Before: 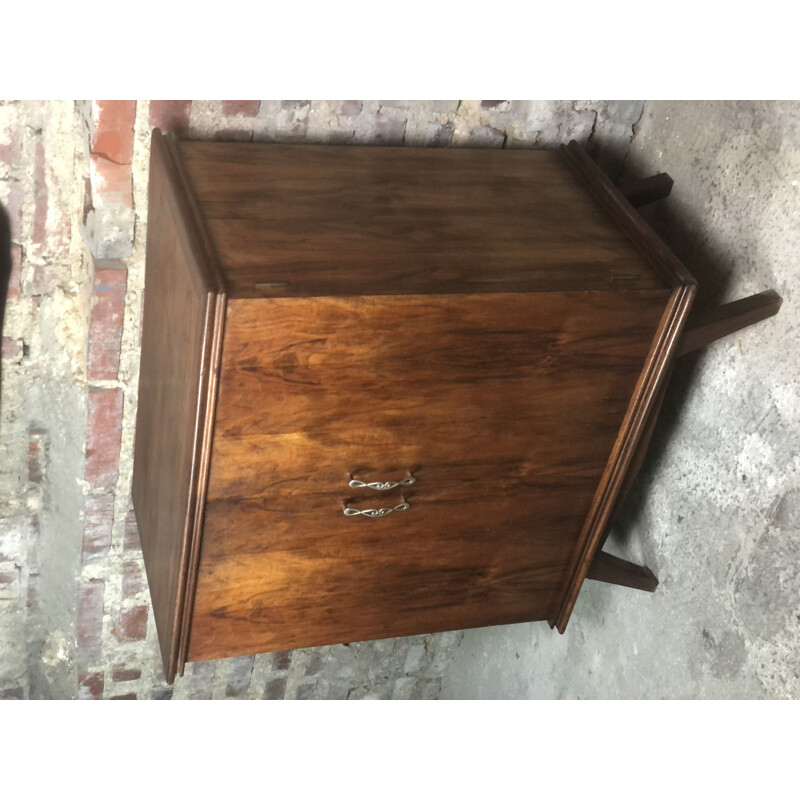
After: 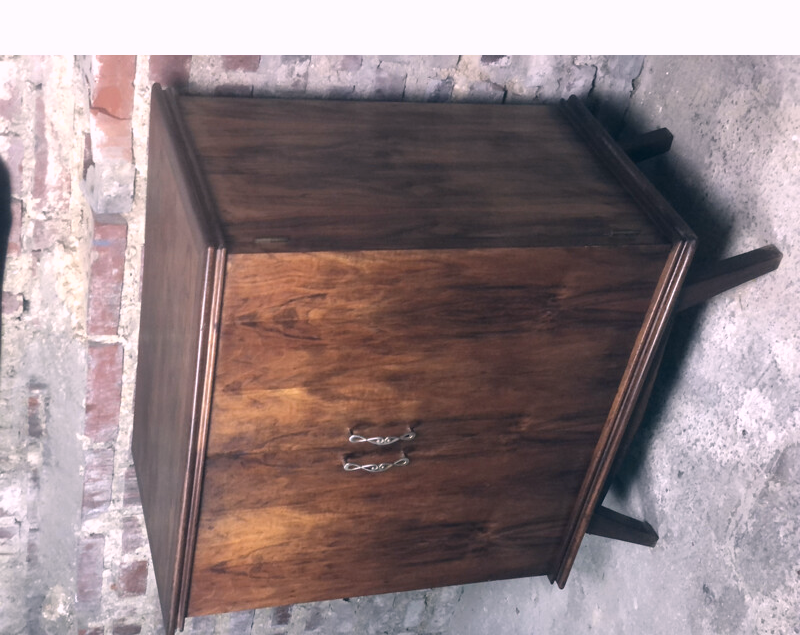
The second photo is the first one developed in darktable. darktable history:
color correction: highlights a* 14.25, highlights b* 5.73, shadows a* -5.89, shadows b* -15.53, saturation 0.832
color calibration: illuminant as shot in camera, x 0.369, y 0.376, temperature 4323.13 K
crop and rotate: top 5.663%, bottom 14.953%
exposure: exposure 0.021 EV, compensate highlight preservation false
